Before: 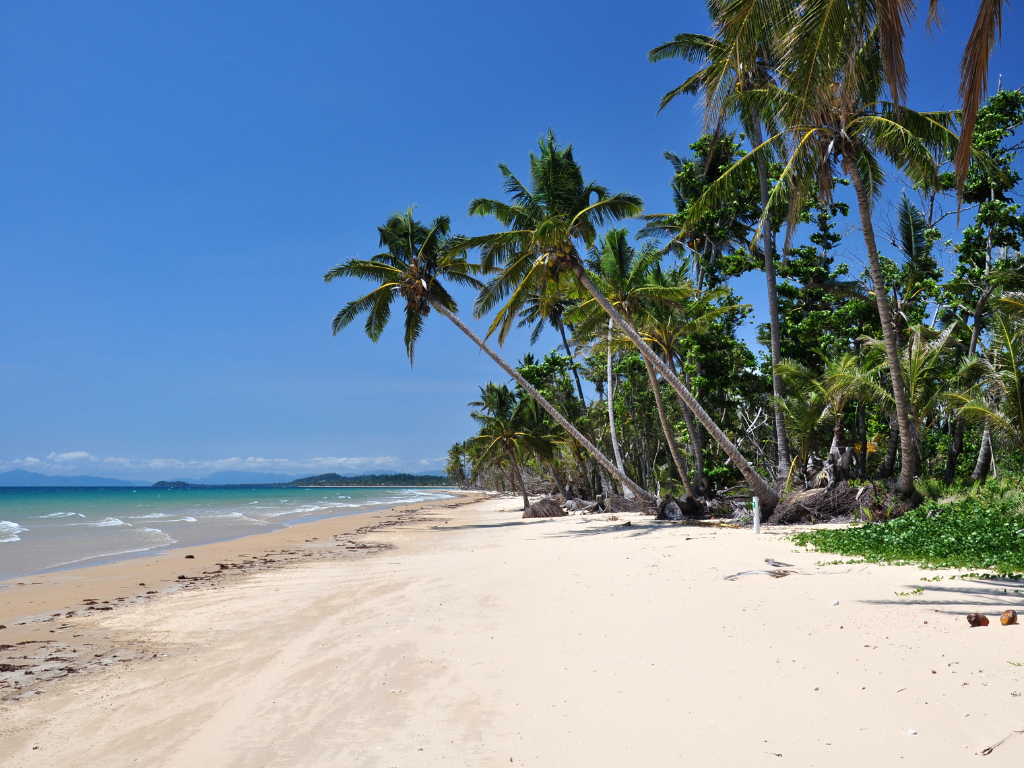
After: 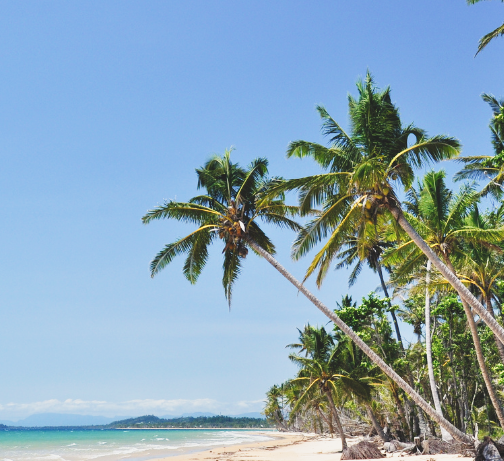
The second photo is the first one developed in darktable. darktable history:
contrast brightness saturation: contrast -0.15, brightness 0.05, saturation -0.12
tone curve: curves: ch0 [(0, 0) (0.003, 0.003) (0.011, 0.012) (0.025, 0.027) (0.044, 0.048) (0.069, 0.074) (0.1, 0.117) (0.136, 0.177) (0.177, 0.246) (0.224, 0.324) (0.277, 0.422) (0.335, 0.531) (0.399, 0.633) (0.468, 0.733) (0.543, 0.824) (0.623, 0.895) (0.709, 0.938) (0.801, 0.961) (0.898, 0.98) (1, 1)], preserve colors none
exposure: black level correction 0, exposure -0.766 EV, compensate highlight preservation false
crop: left 17.835%, top 7.675%, right 32.881%, bottom 32.213%
white balance: red 1.045, blue 0.932
